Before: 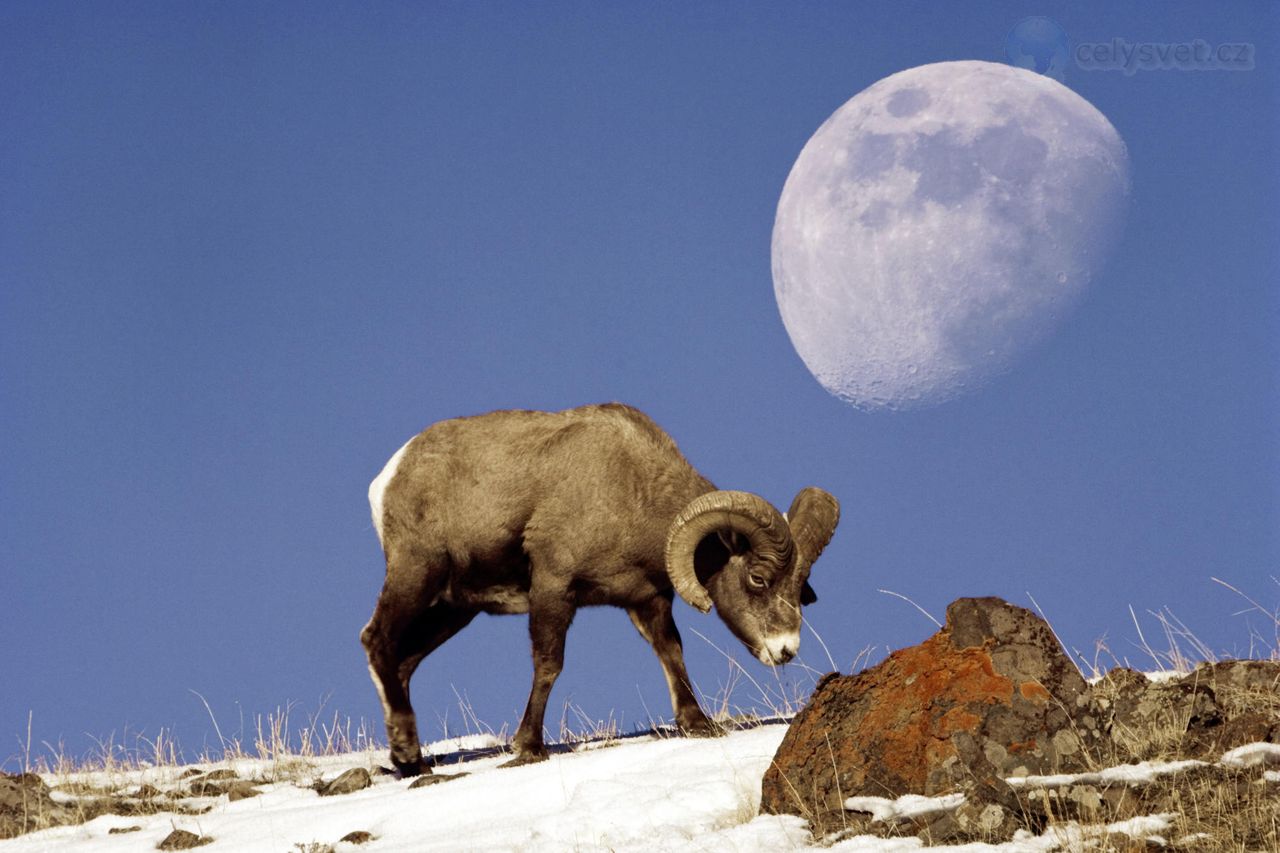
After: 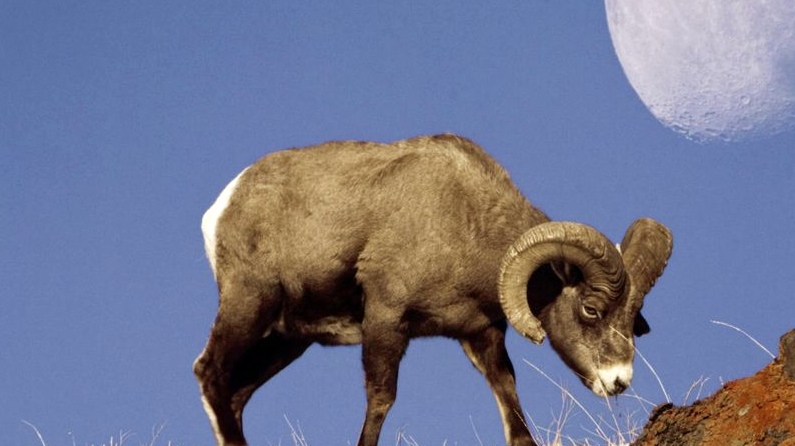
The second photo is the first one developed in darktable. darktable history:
crop: left 13.106%, top 31.591%, right 24.708%, bottom 16.05%
exposure: exposure 0.201 EV, compensate exposure bias true, compensate highlight preservation false
